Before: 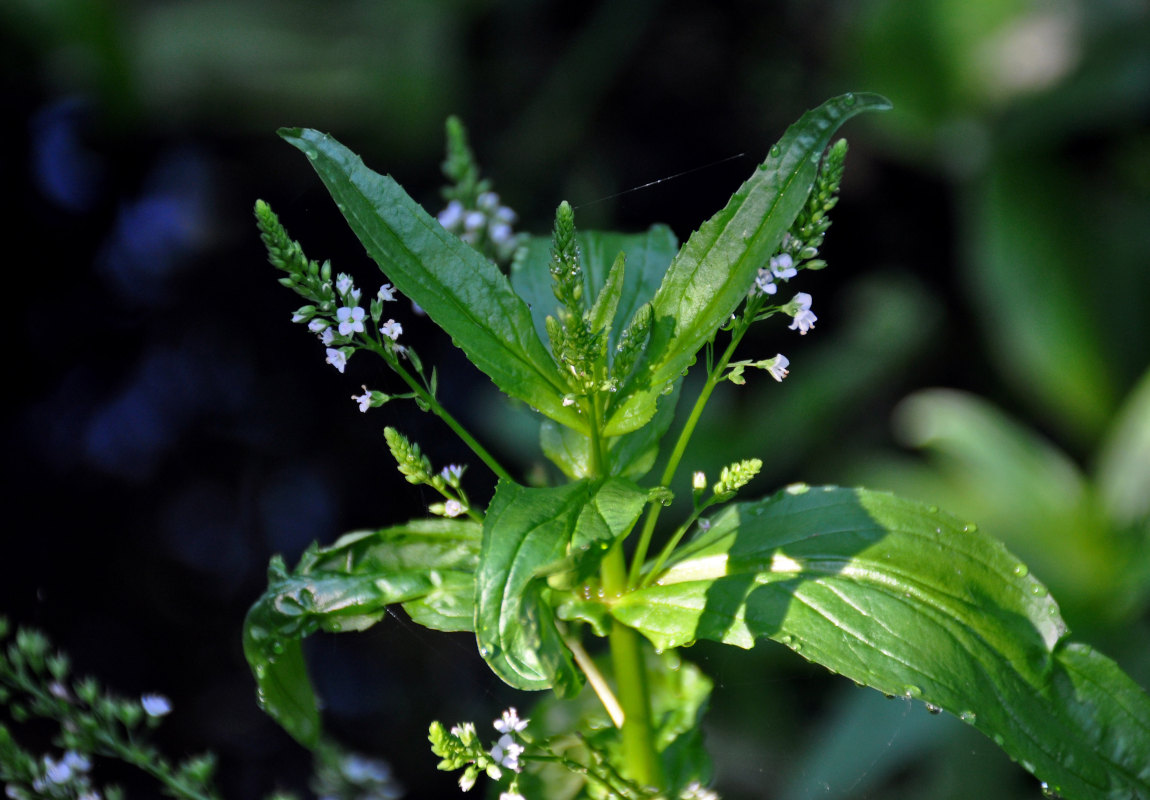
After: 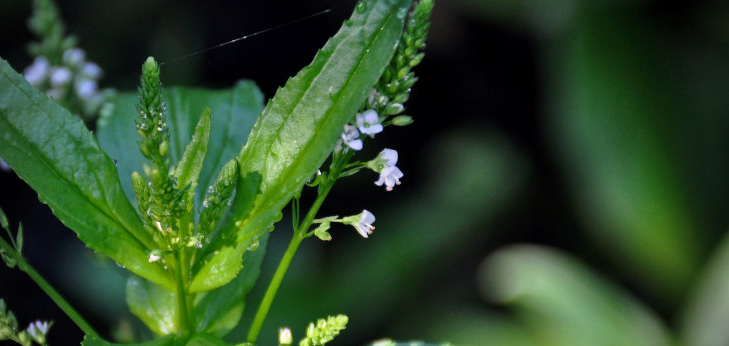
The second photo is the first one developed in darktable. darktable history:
crop: left 36.066%, top 18.123%, right 0.467%, bottom 38.551%
vignetting: width/height ratio 1.096
